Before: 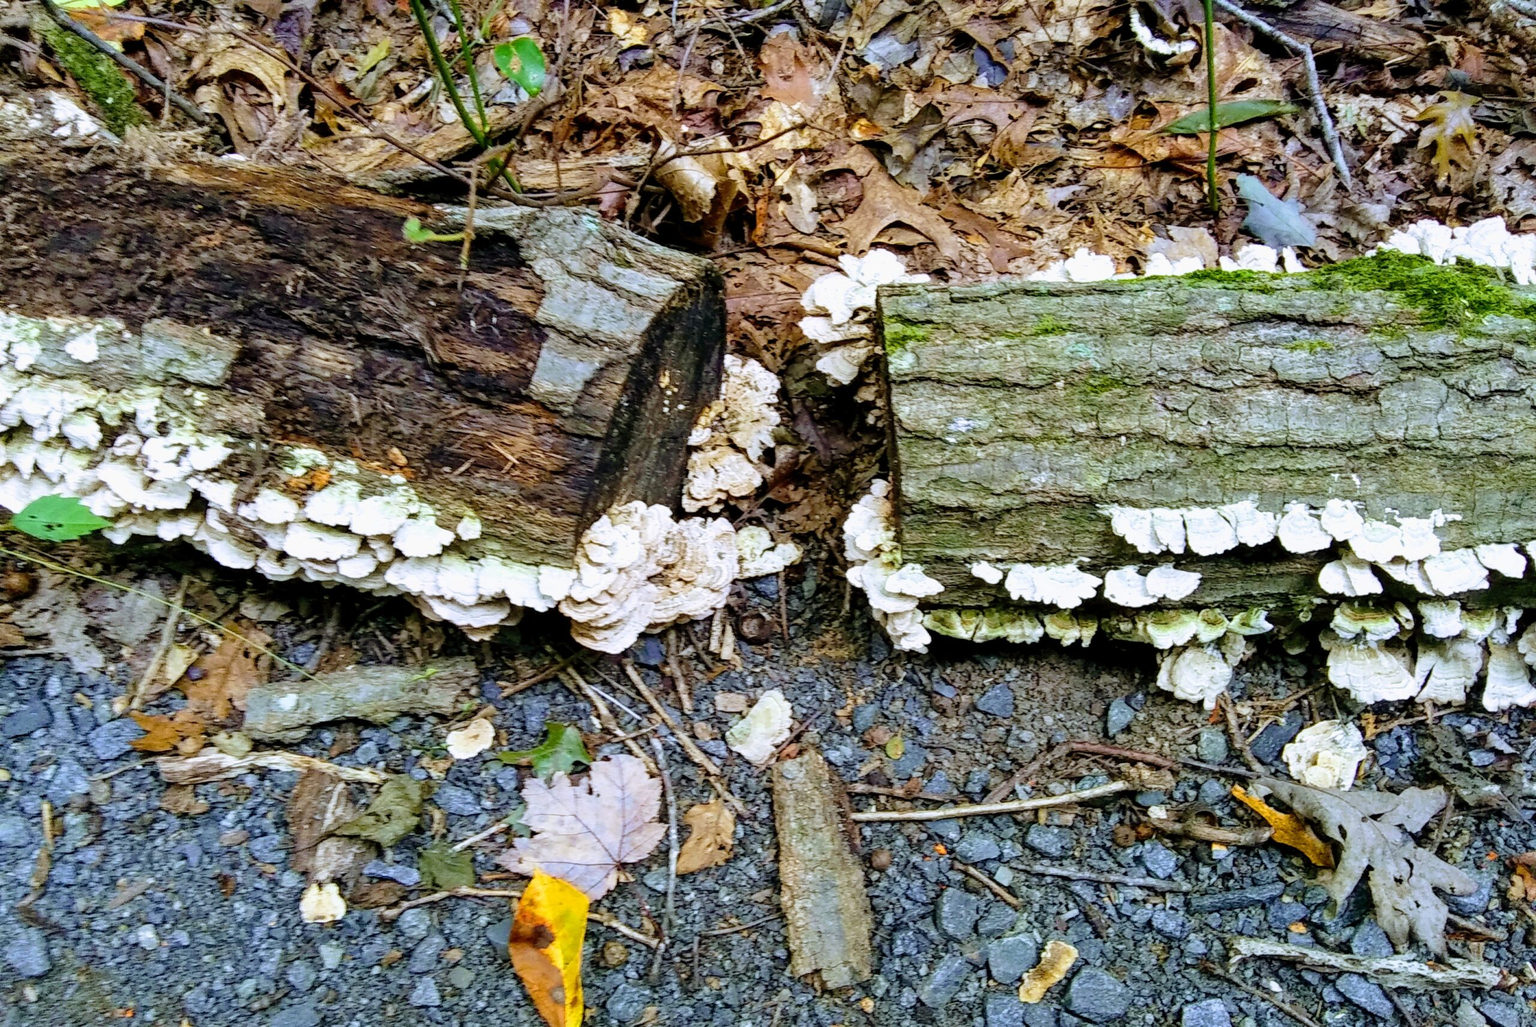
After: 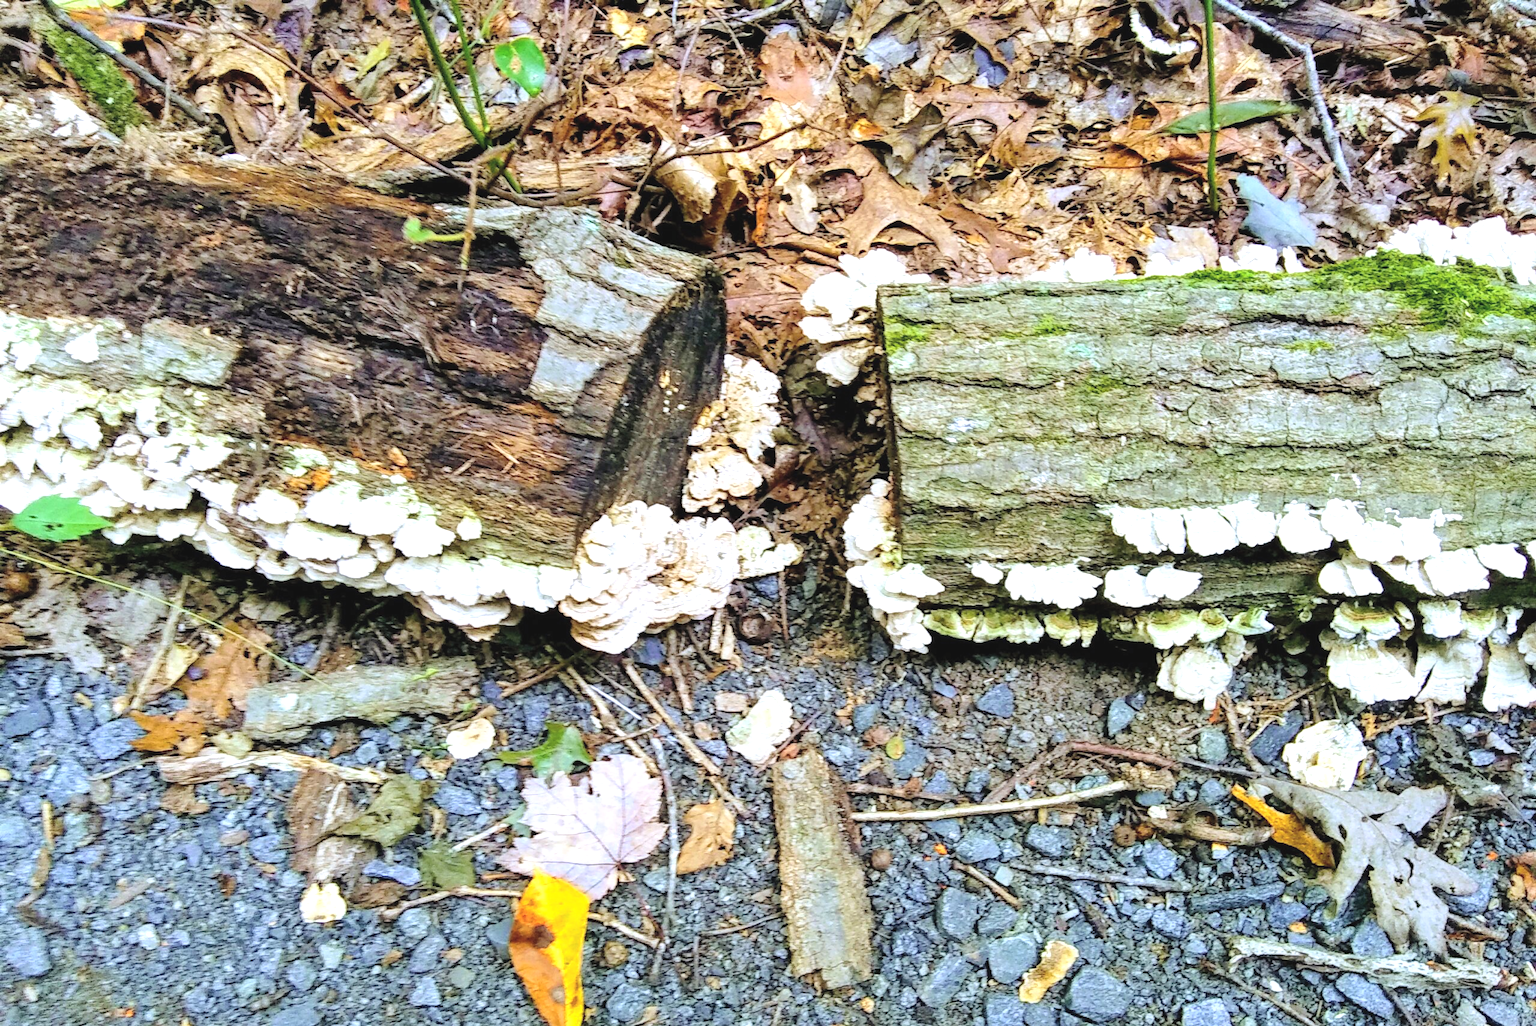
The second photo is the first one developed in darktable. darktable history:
exposure: black level correction -0.002, exposure 0.537 EV, compensate highlight preservation false
contrast brightness saturation: brightness 0.153
